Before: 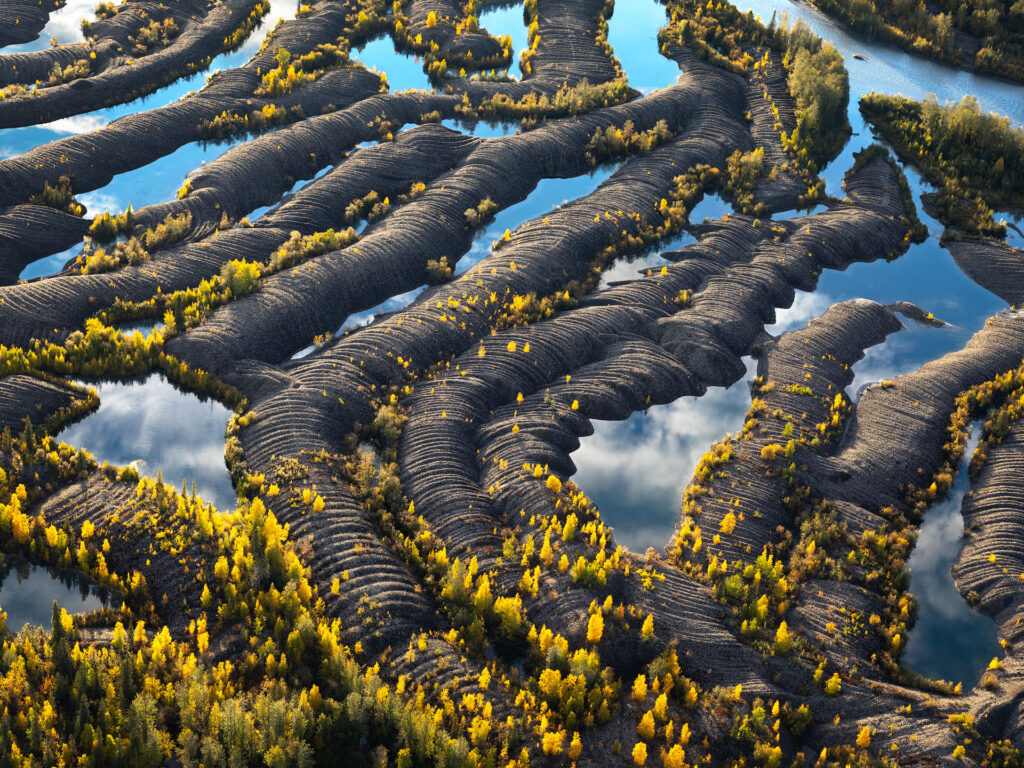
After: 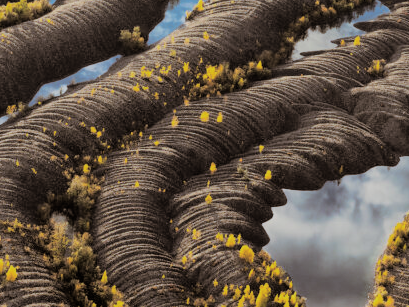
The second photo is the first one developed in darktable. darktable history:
crop: left 30%, top 30%, right 30%, bottom 30%
split-toning: shadows › hue 32.4°, shadows › saturation 0.51, highlights › hue 180°, highlights › saturation 0, balance -60.17, compress 55.19%
filmic rgb: black relative exposure -7.65 EV, white relative exposure 4.56 EV, hardness 3.61
